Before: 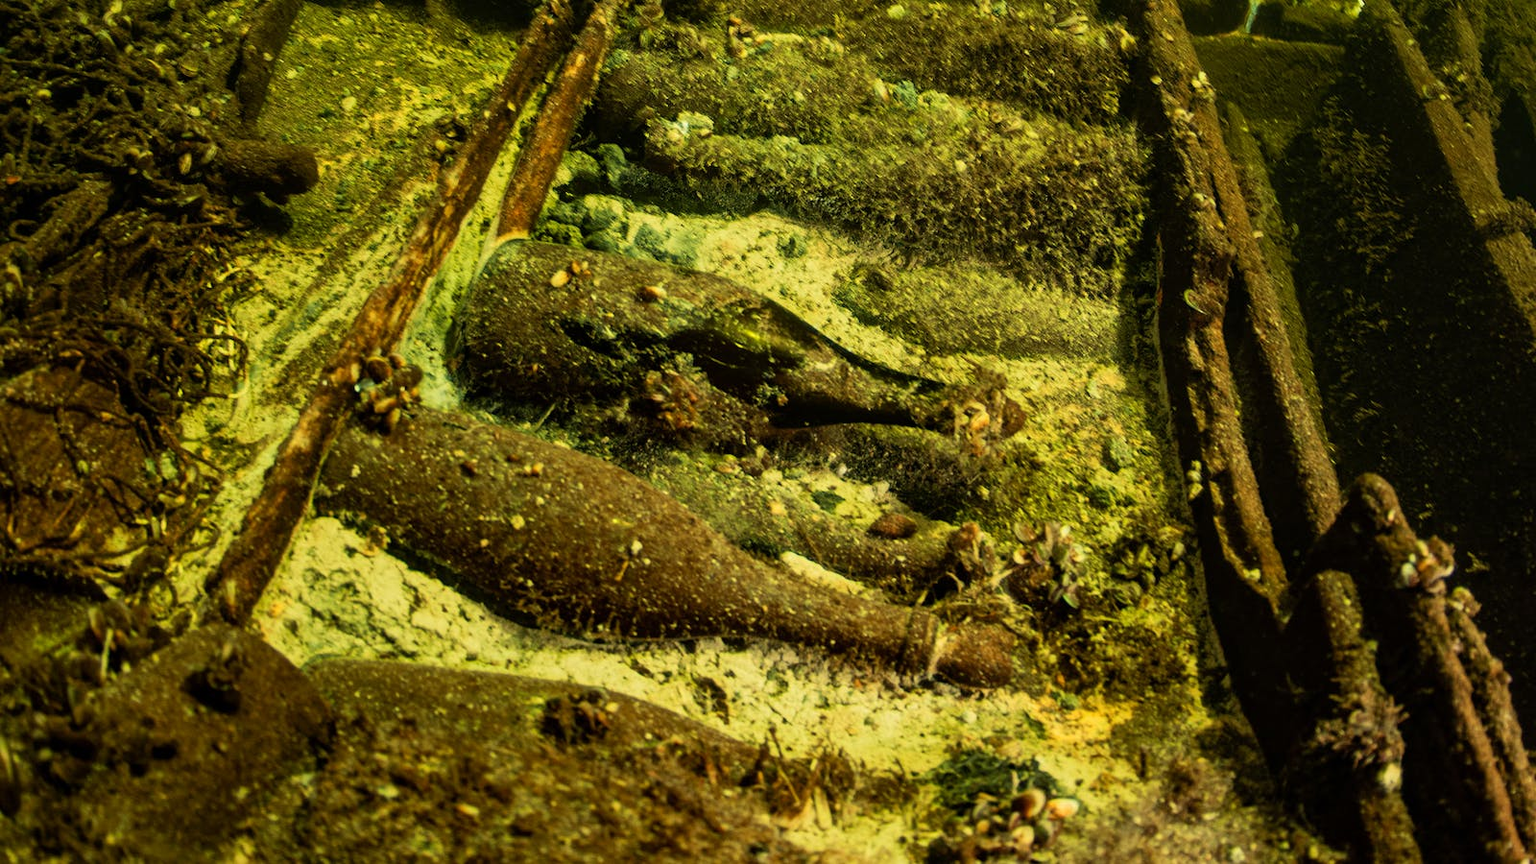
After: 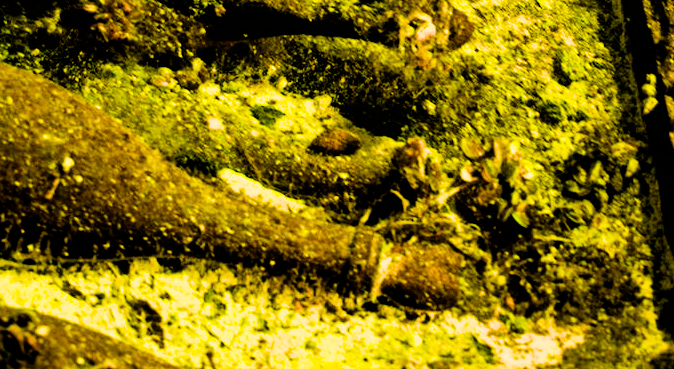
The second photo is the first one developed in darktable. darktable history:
color balance rgb: linear chroma grading › global chroma 25%, perceptual saturation grading › global saturation 40%, perceptual saturation grading › highlights -50%, perceptual saturation grading › shadows 30%, perceptual brilliance grading › global brilliance 25%, global vibrance 60%
color zones: curves: ch2 [(0, 0.5) (0.143, 0.5) (0.286, 0.489) (0.415, 0.421) (0.571, 0.5) (0.714, 0.5) (0.857, 0.5) (1, 0.5)]
crop: left 37.221%, top 45.169%, right 20.63%, bottom 13.777%
filmic rgb: black relative exposure -5 EV, hardness 2.88, contrast 1.3, highlights saturation mix -30%
